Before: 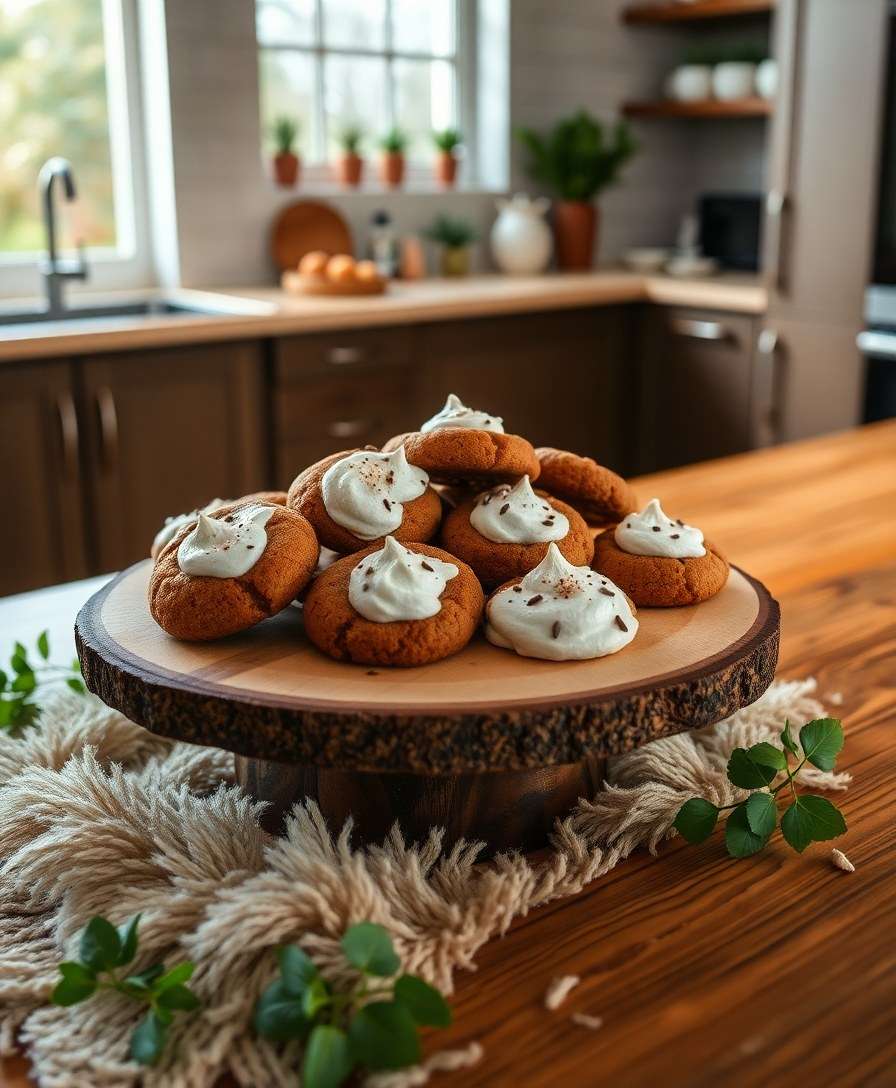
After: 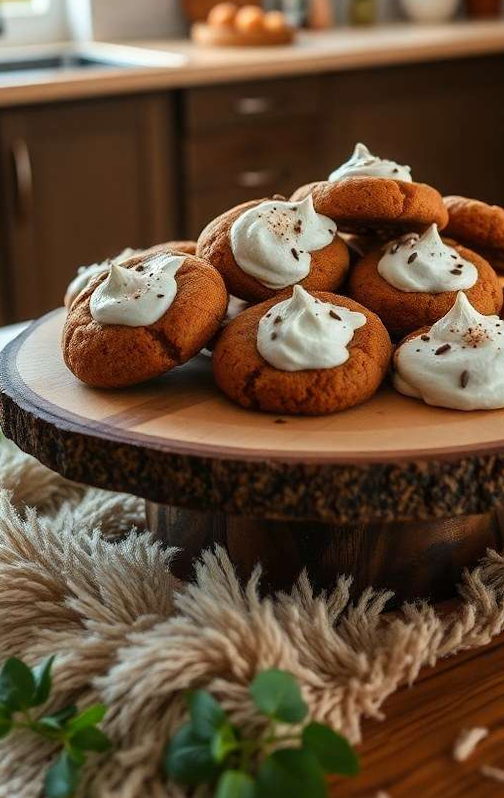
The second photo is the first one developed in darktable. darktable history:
crop: left 8.966%, top 23.852%, right 34.699%, bottom 4.703%
rotate and perspective: lens shift (horizontal) -0.055, automatic cropping off
